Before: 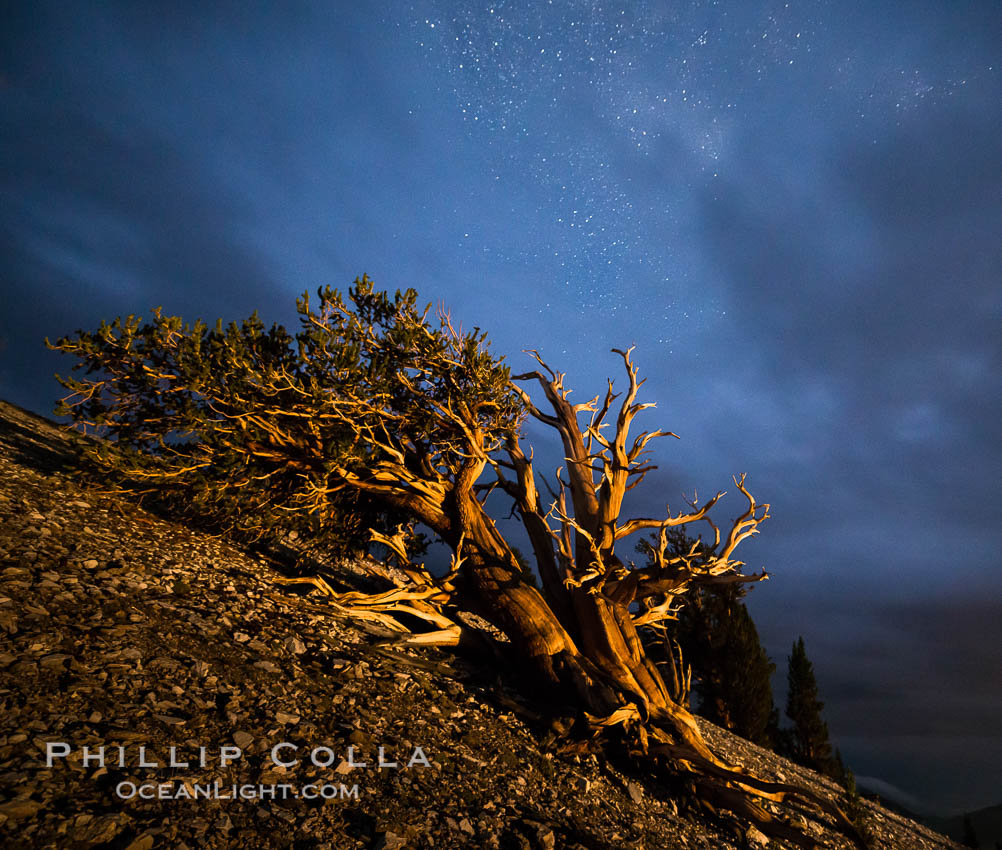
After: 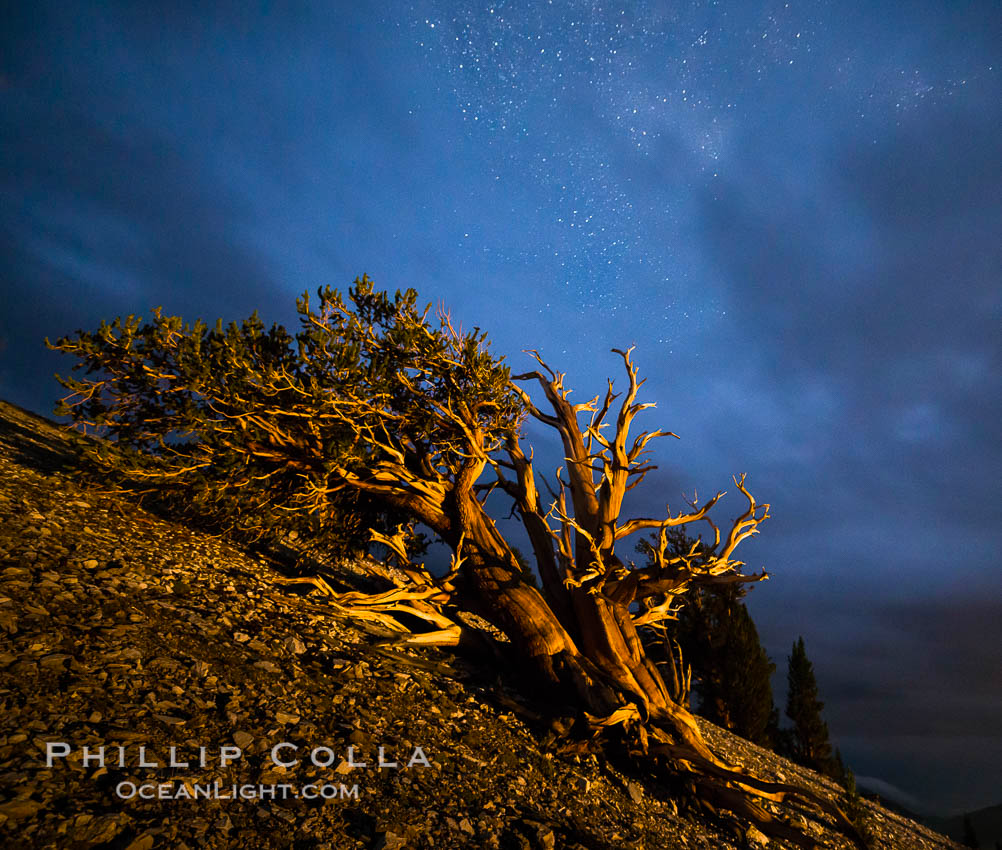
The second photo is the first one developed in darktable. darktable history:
color balance rgb: perceptual saturation grading › global saturation 19.615%, global vibrance 9.264%
